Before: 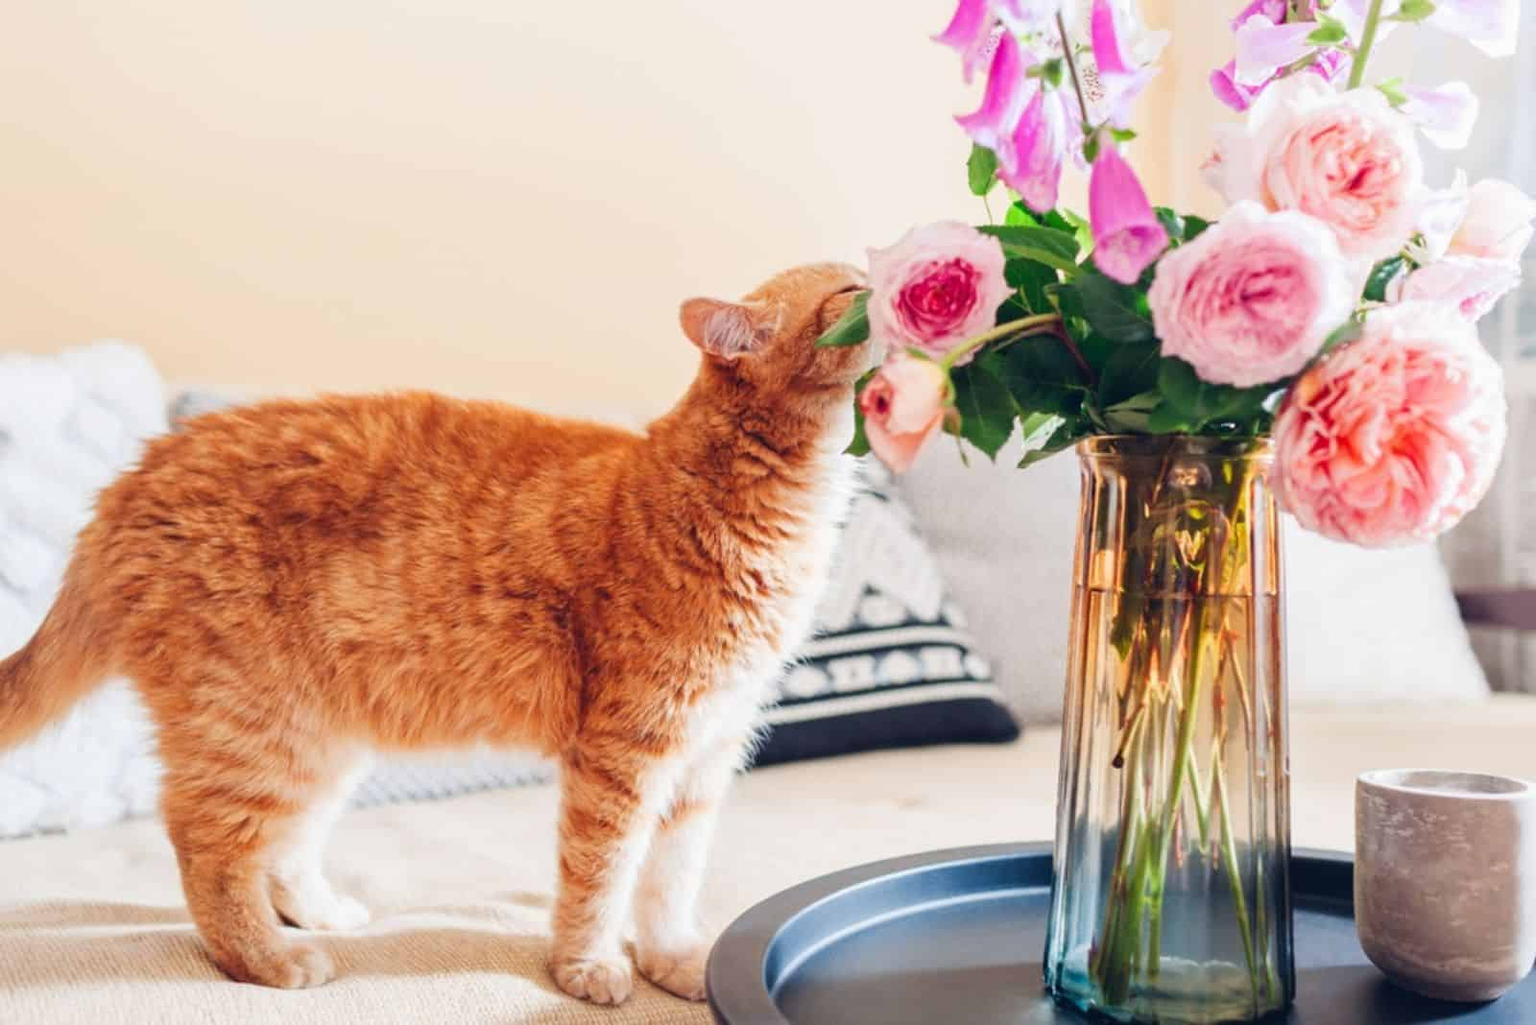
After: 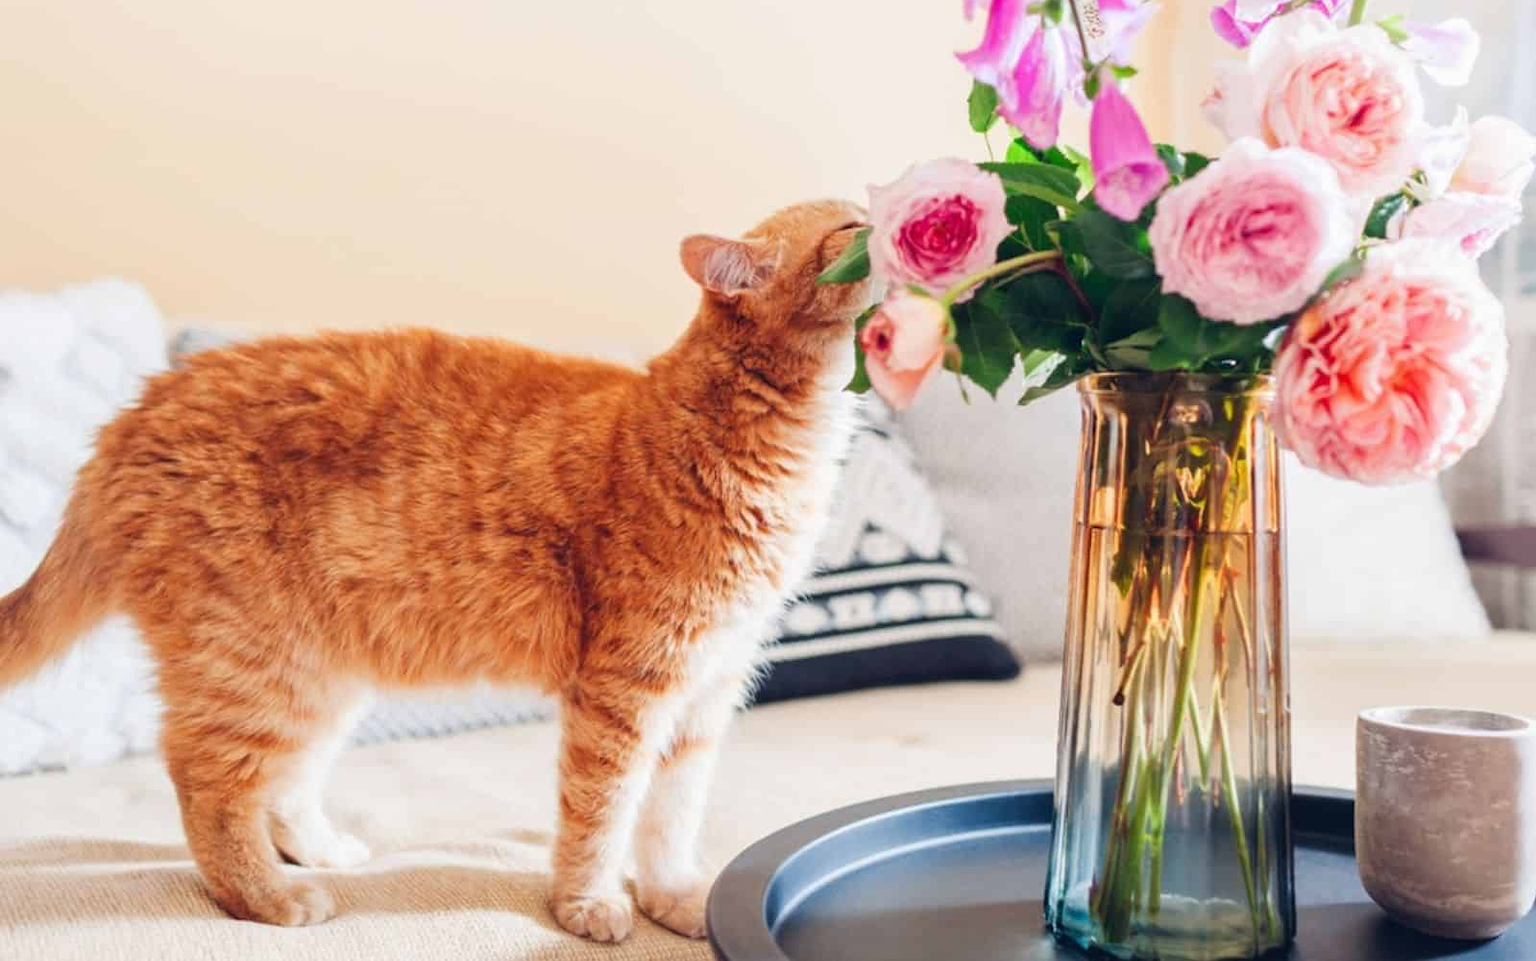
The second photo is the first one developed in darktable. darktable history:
crop and rotate: top 6.182%
